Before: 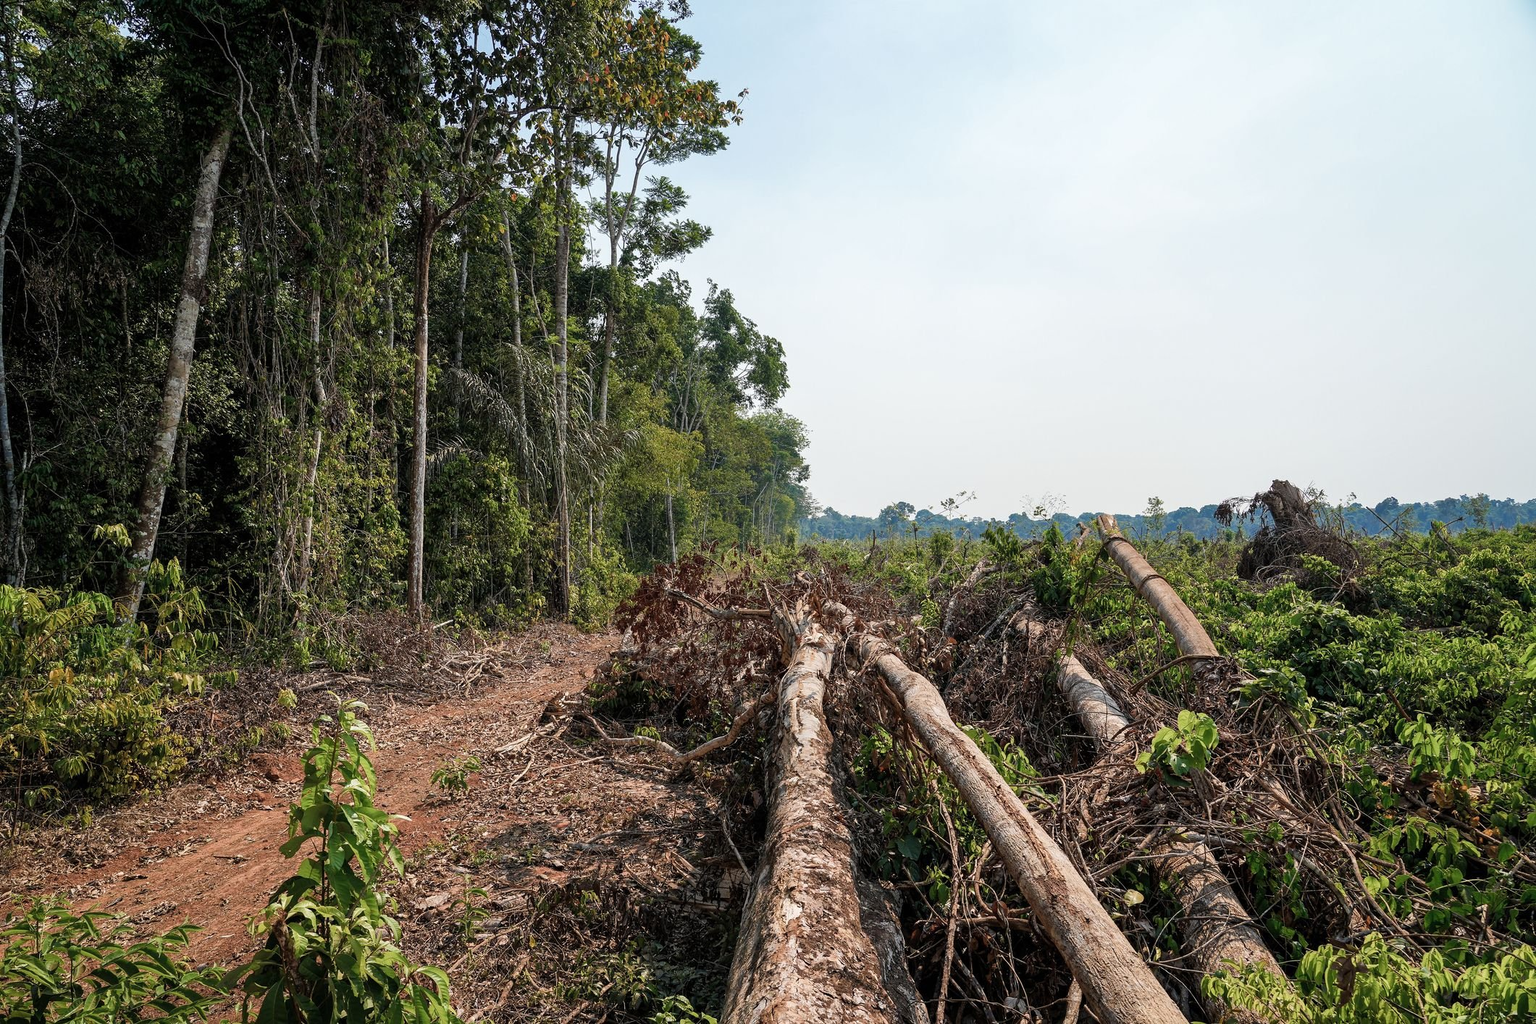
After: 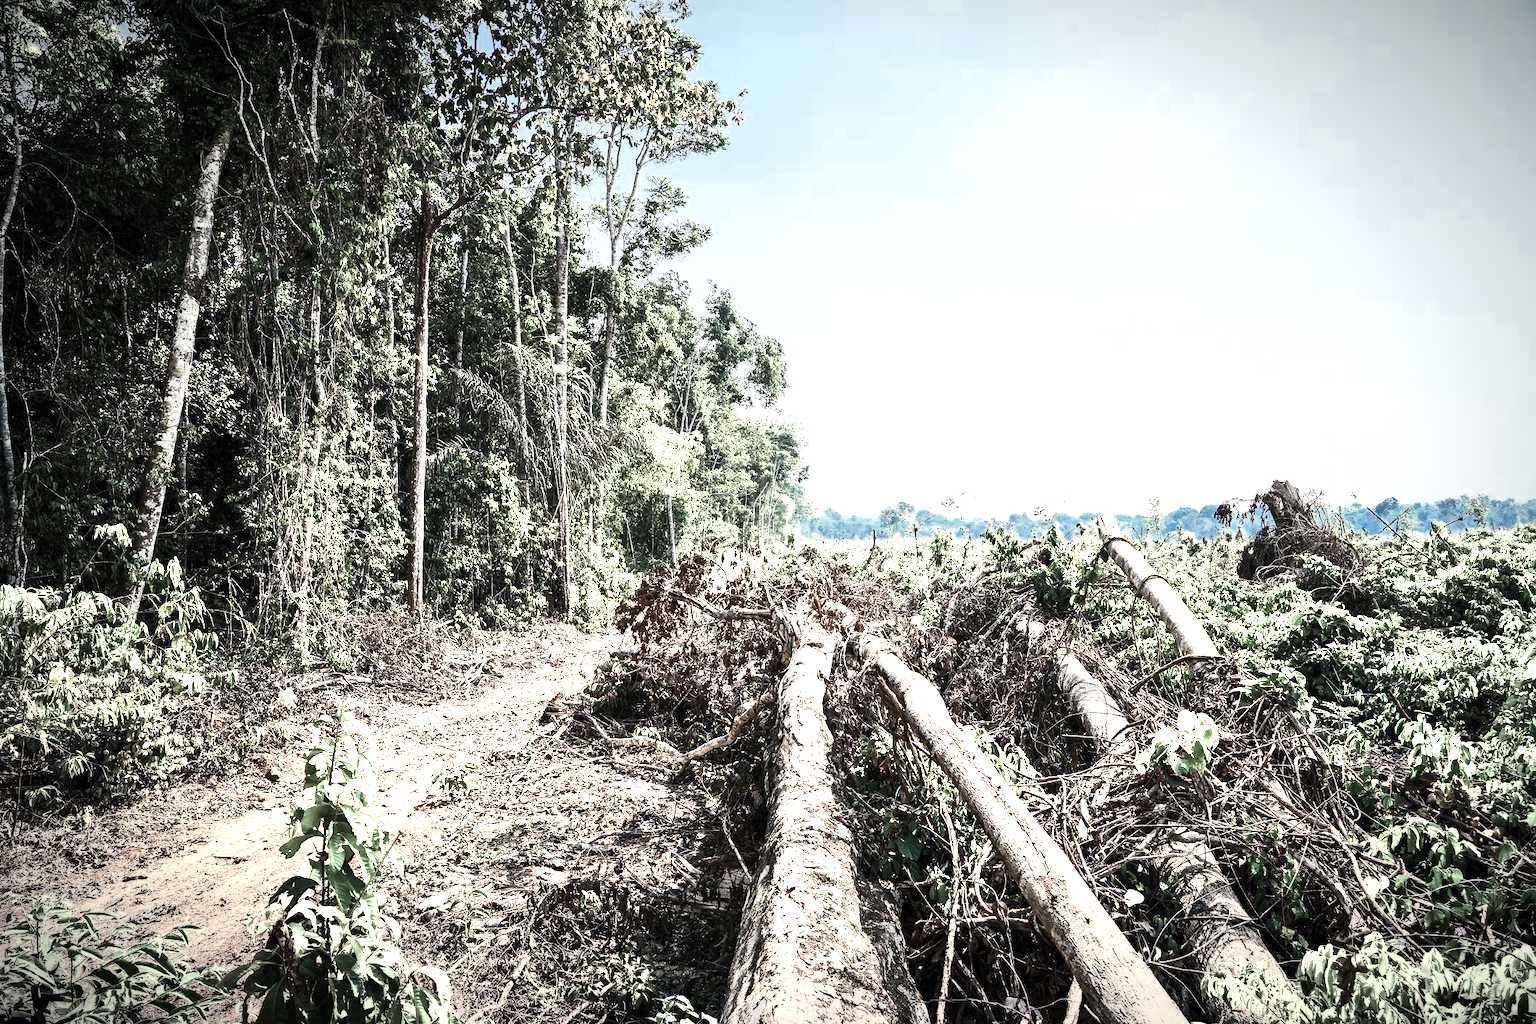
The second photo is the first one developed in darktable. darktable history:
haze removal: compatibility mode true, adaptive false
exposure: exposure 1 EV, compensate highlight preservation false
contrast brightness saturation: contrast 0.625, brightness 0.354, saturation 0.138
color zones: curves: ch0 [(0.25, 0.667) (0.758, 0.368)]; ch1 [(0.215, 0.245) (0.761, 0.373)]; ch2 [(0.247, 0.554) (0.761, 0.436)]
vignetting: fall-off radius 68.77%, brightness -0.854, center (0.037, -0.094), automatic ratio true
